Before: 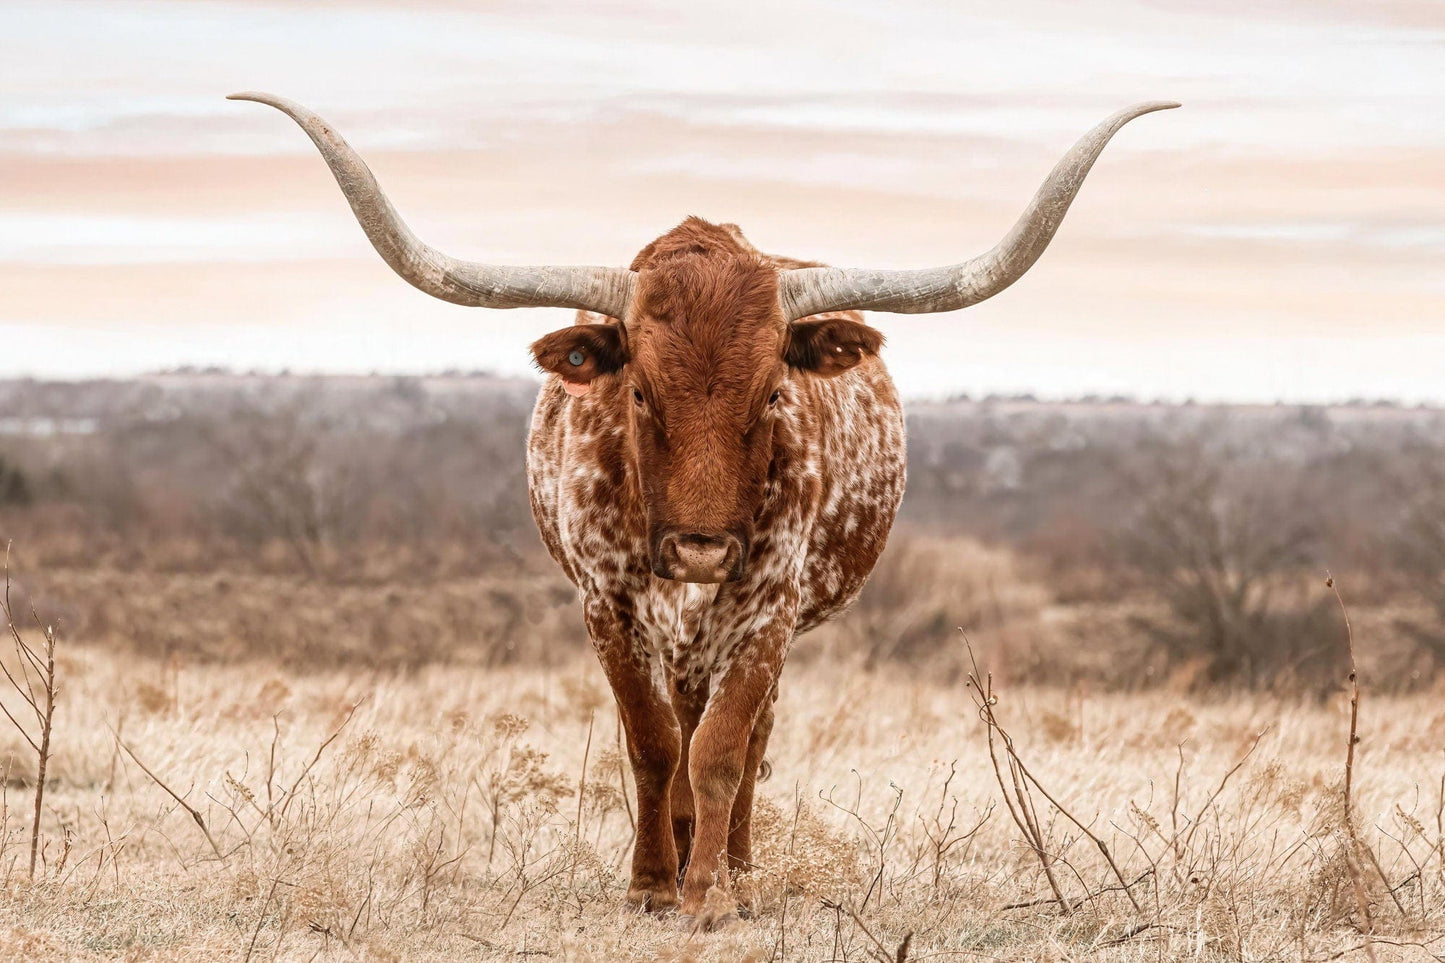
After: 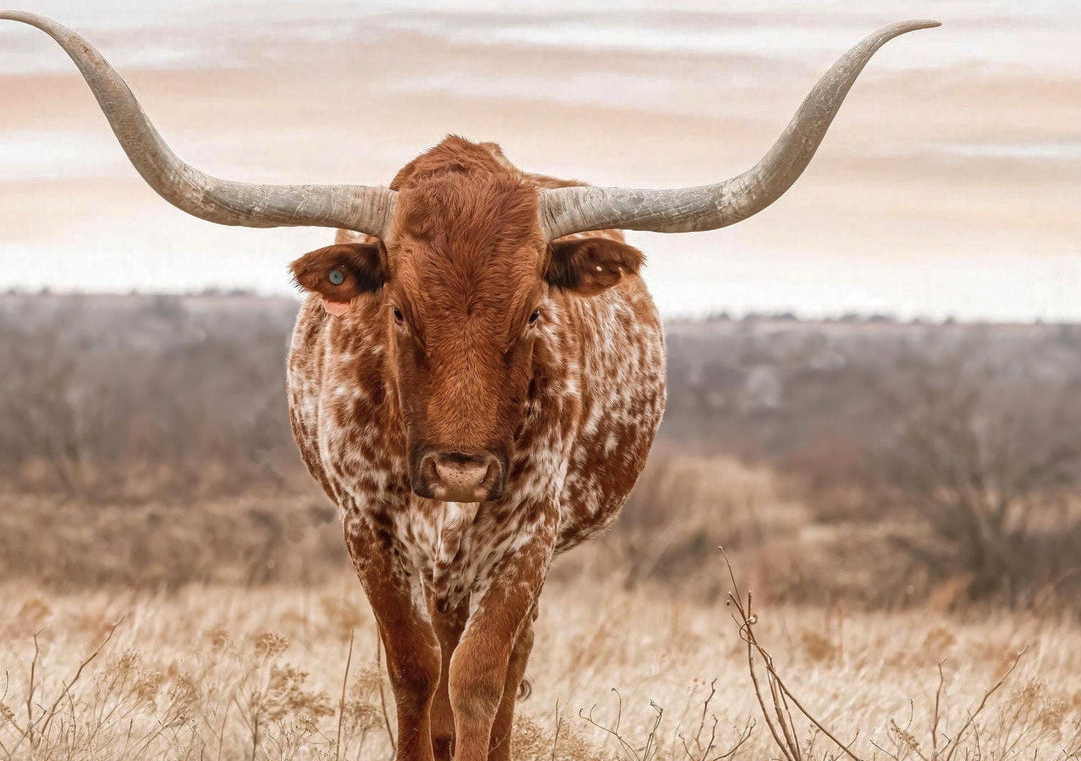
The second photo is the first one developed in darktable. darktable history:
shadows and highlights: highlights color adjustment 46.79%
crop: left 16.659%, top 8.427%, right 8.5%, bottom 12.517%
